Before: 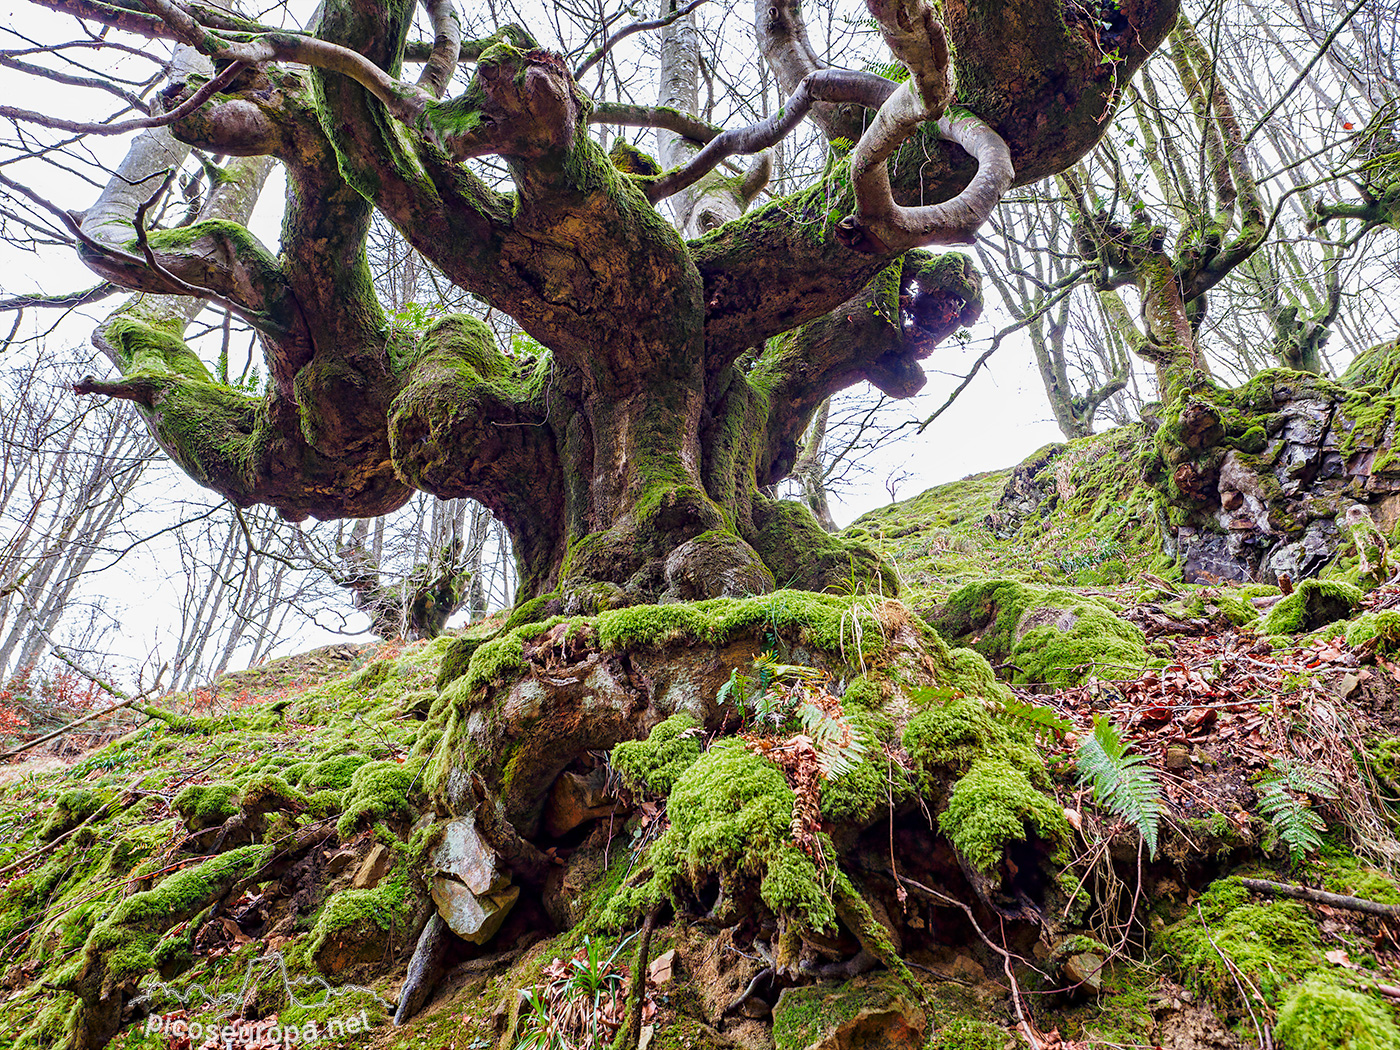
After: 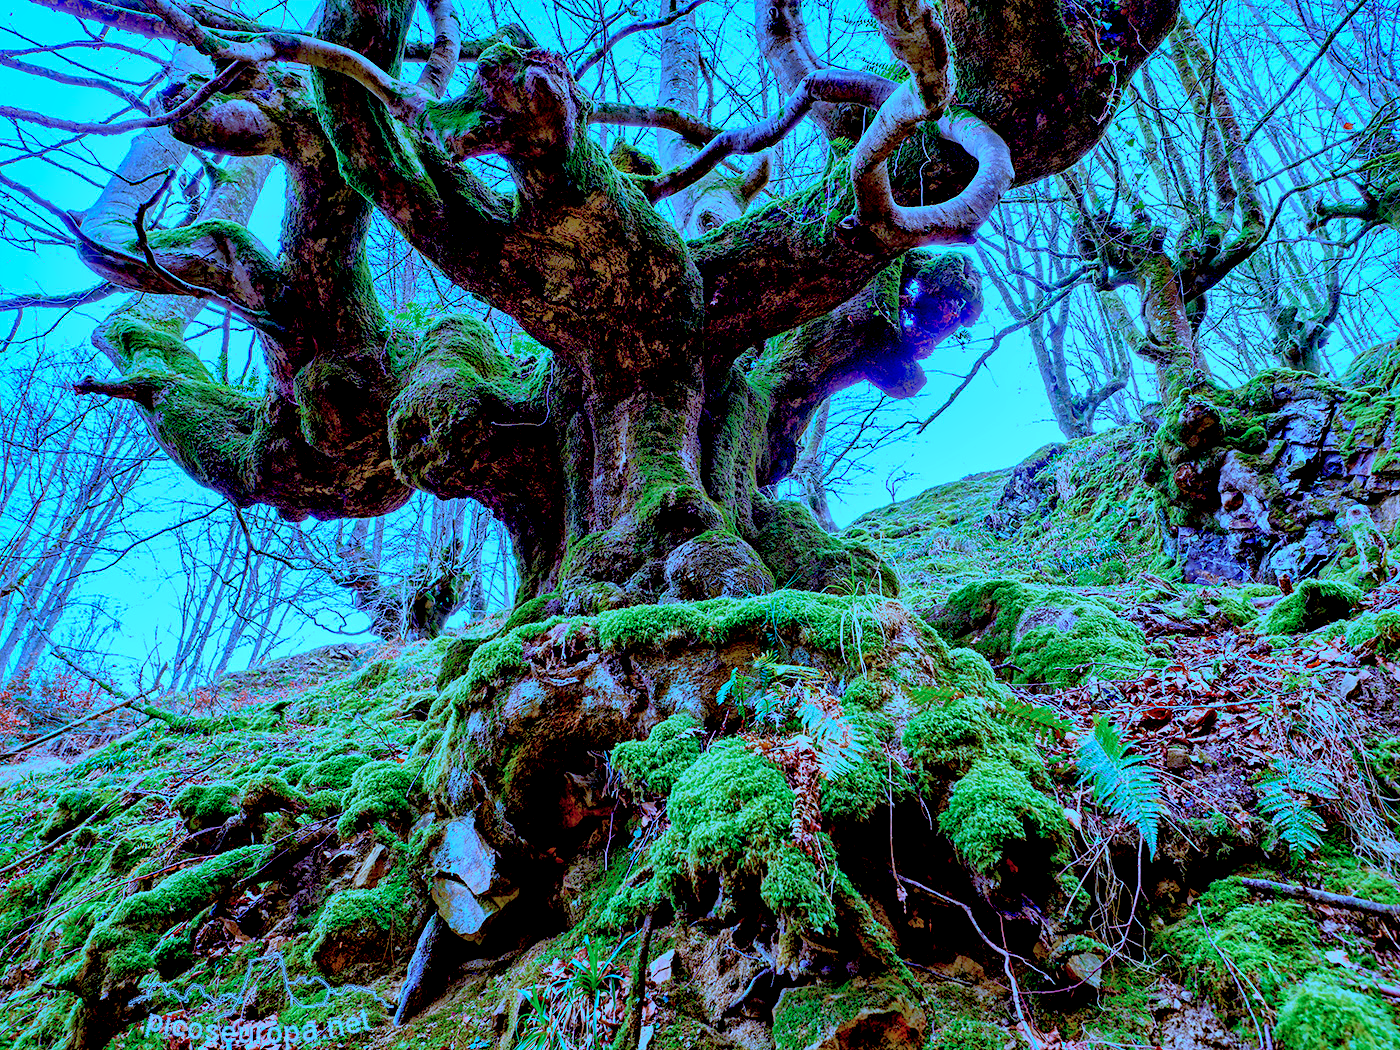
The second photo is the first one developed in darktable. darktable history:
local contrast: mode bilateral grid, contrast 20, coarseness 50, detail 144%, midtone range 0.2
shadows and highlights: on, module defaults
exposure: black level correction 0.029, exposure -0.073 EV, compensate highlight preservation false
color calibration: illuminant as shot in camera, x 0.462, y 0.419, temperature 2651.64 K
